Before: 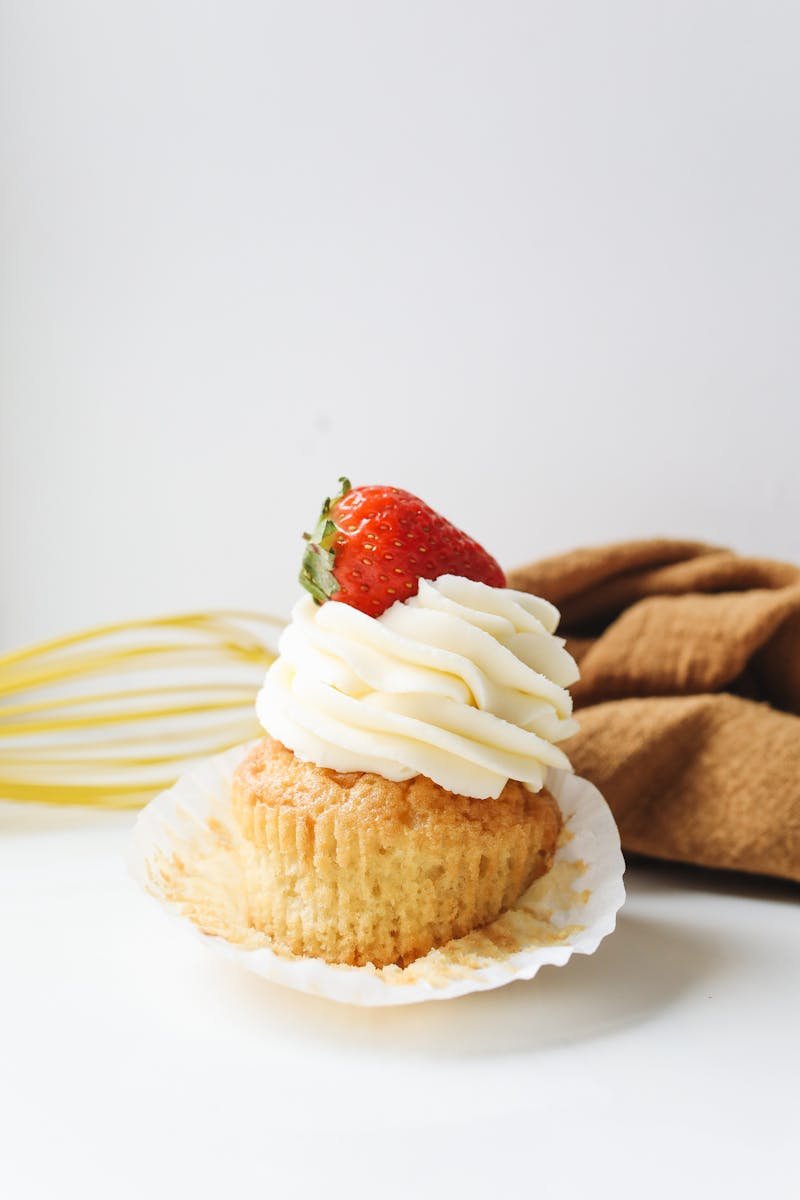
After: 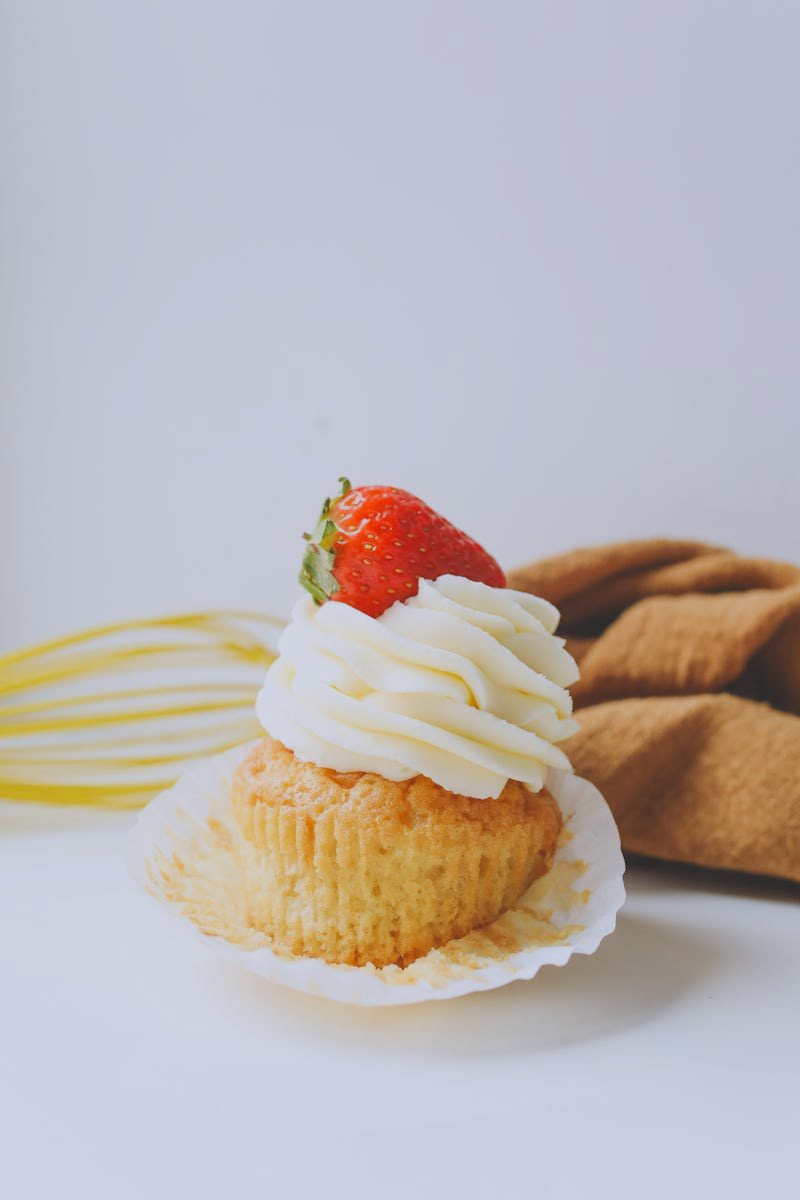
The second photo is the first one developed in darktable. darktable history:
white balance: red 0.984, blue 1.059
contrast brightness saturation: contrast -0.28
